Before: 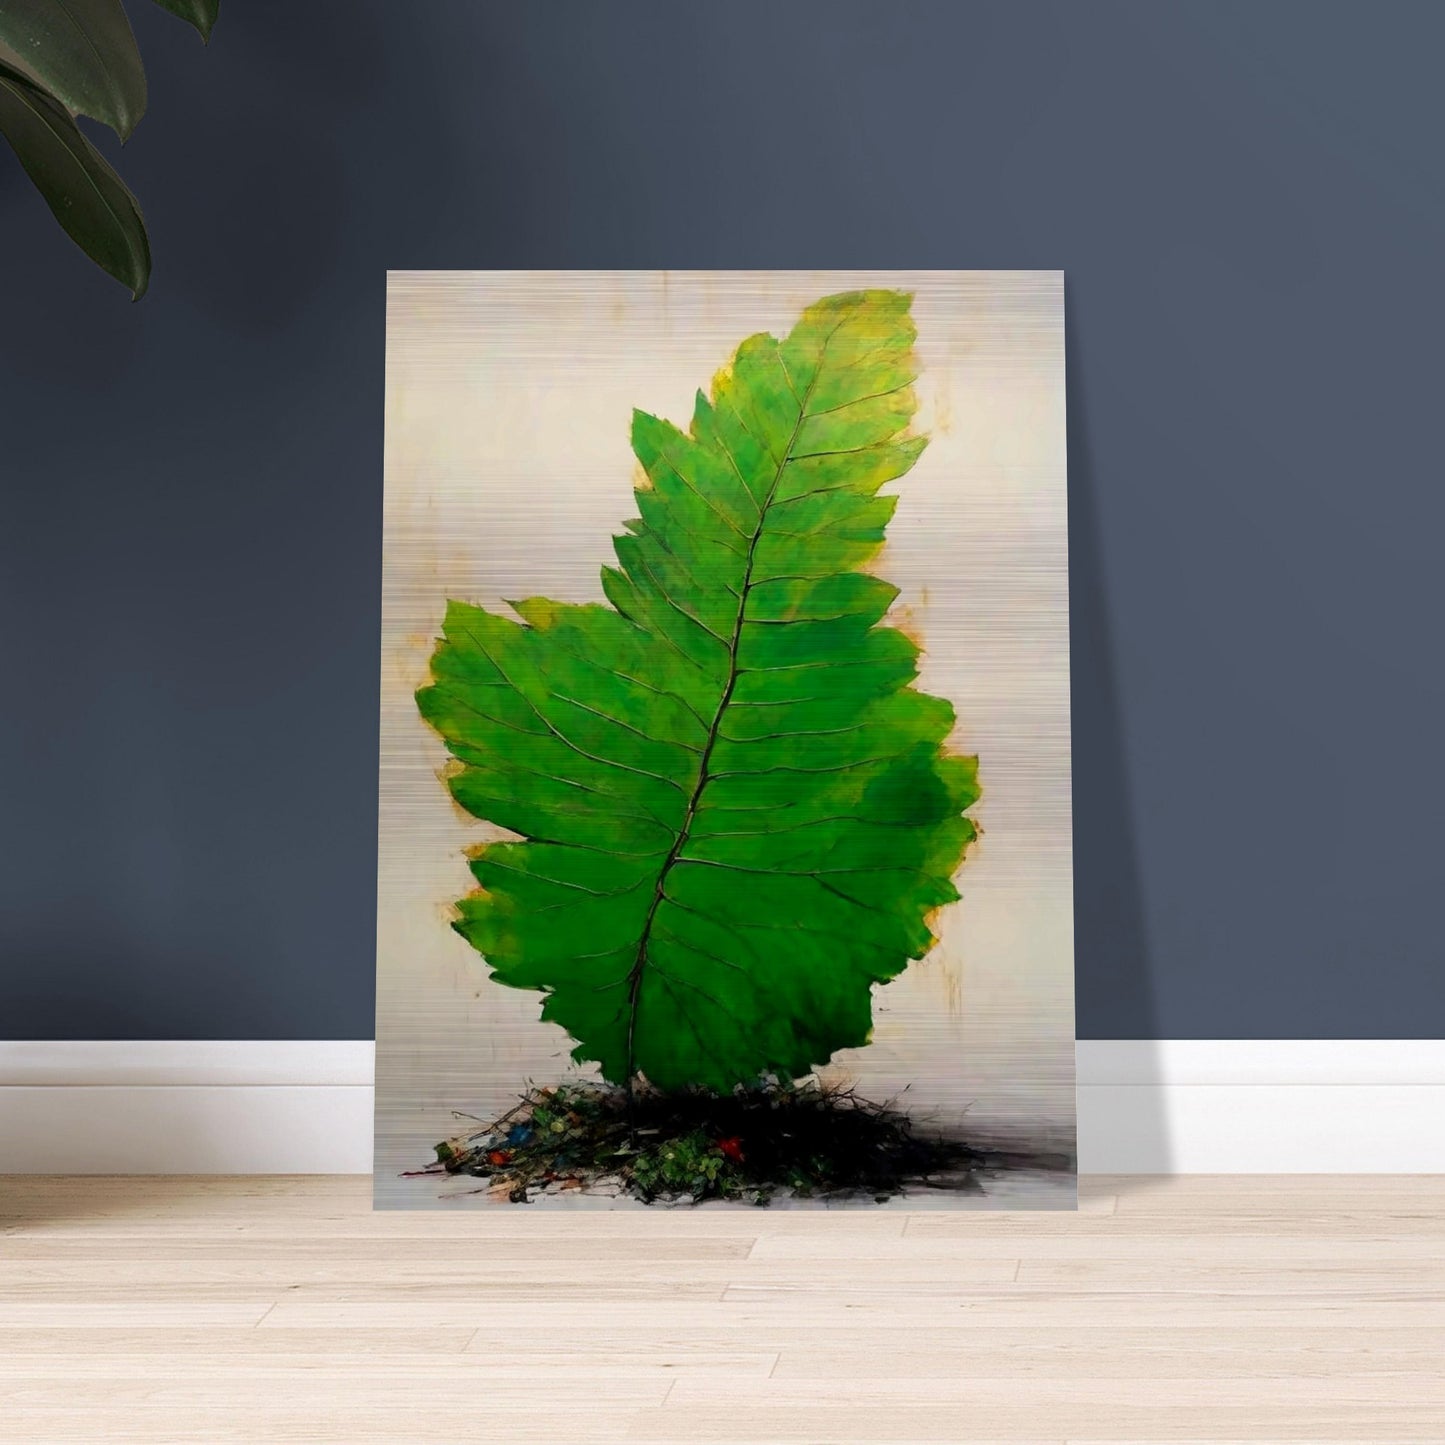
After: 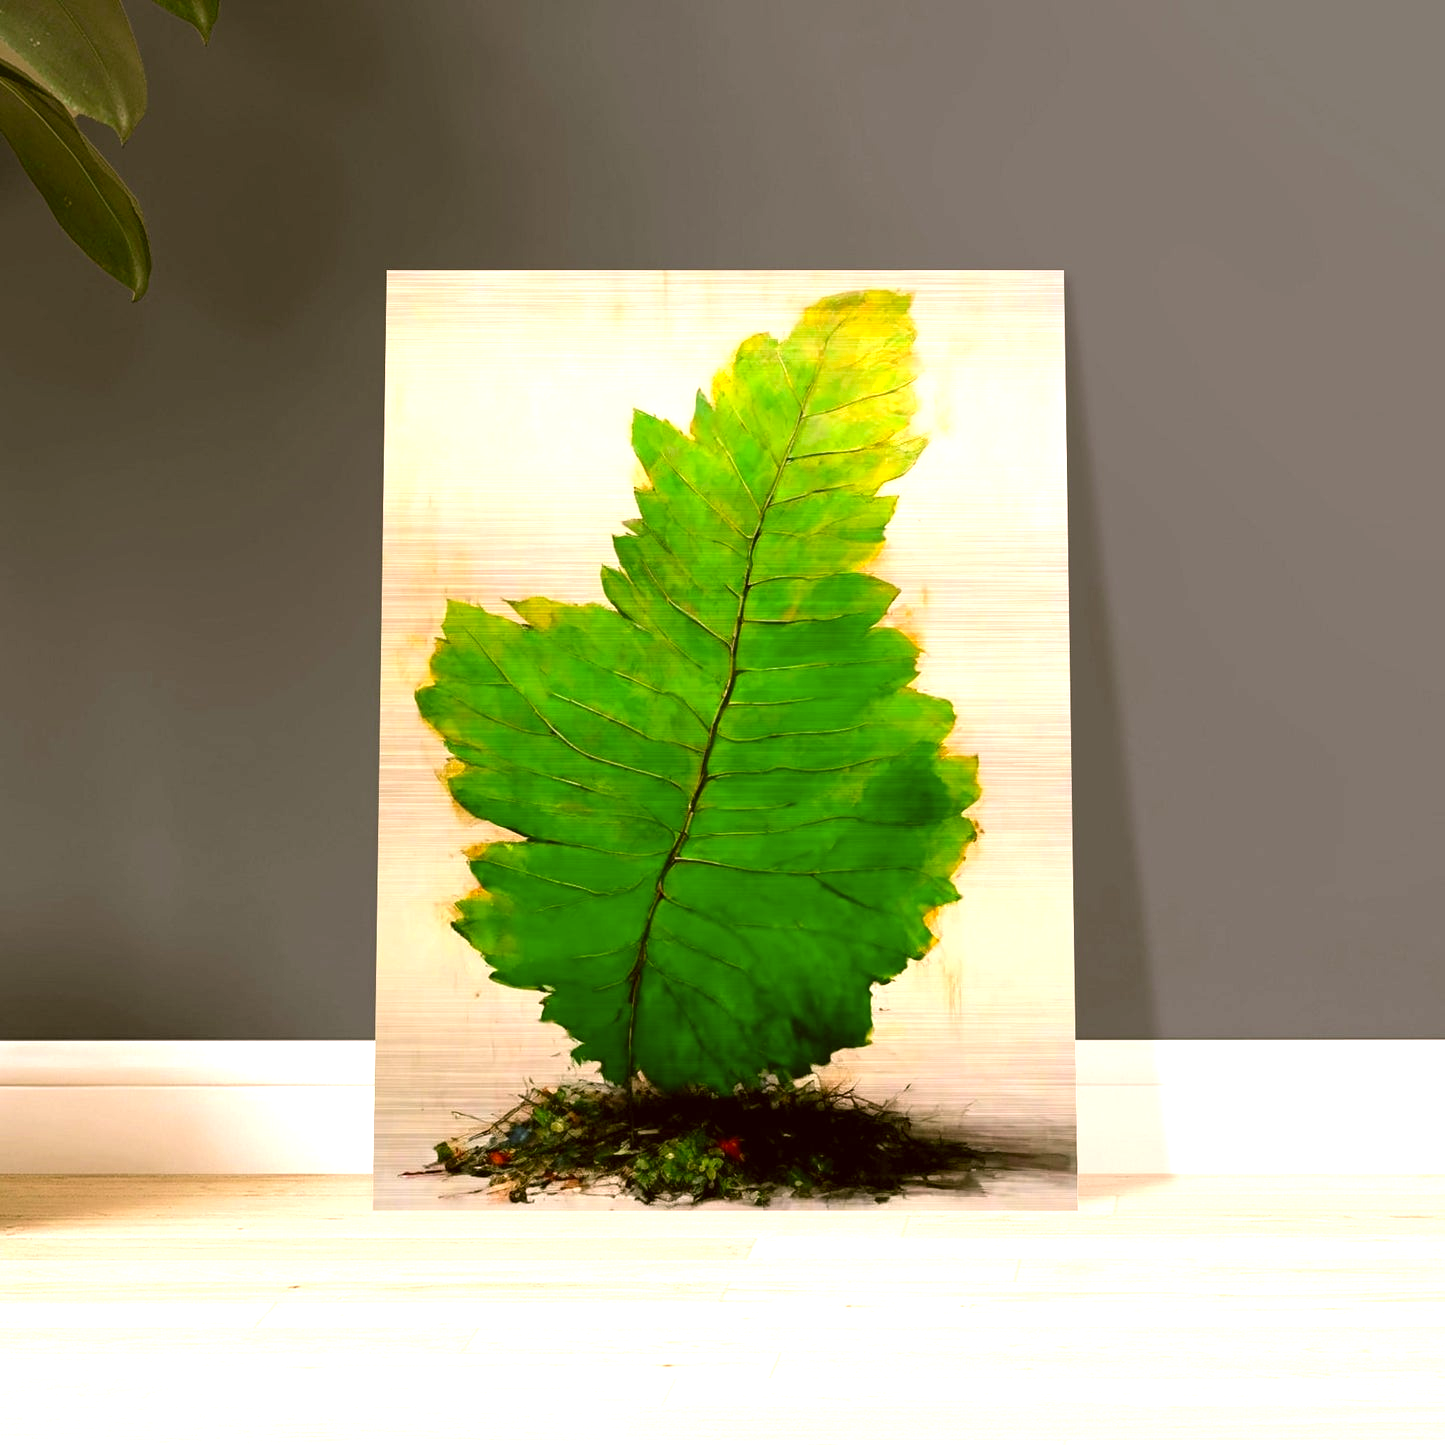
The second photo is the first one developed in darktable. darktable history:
exposure: black level correction 0, exposure 1 EV, compensate exposure bias true, compensate highlight preservation false
color correction: highlights a* 8.98, highlights b* 15.09, shadows a* -0.49, shadows b* 26.52
